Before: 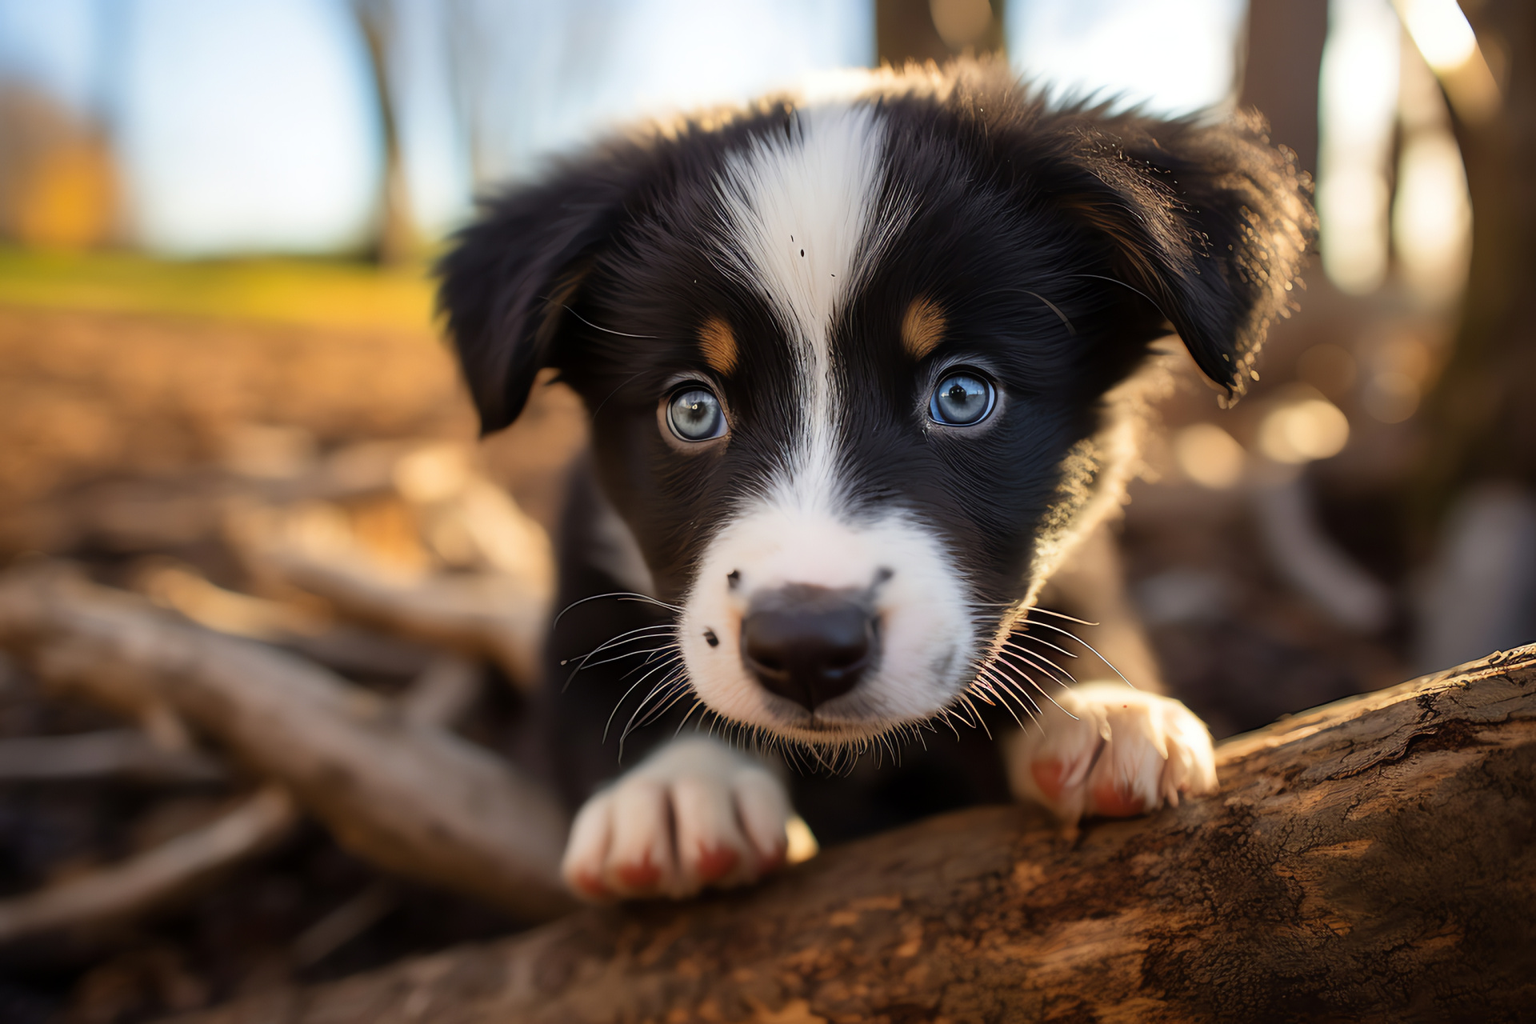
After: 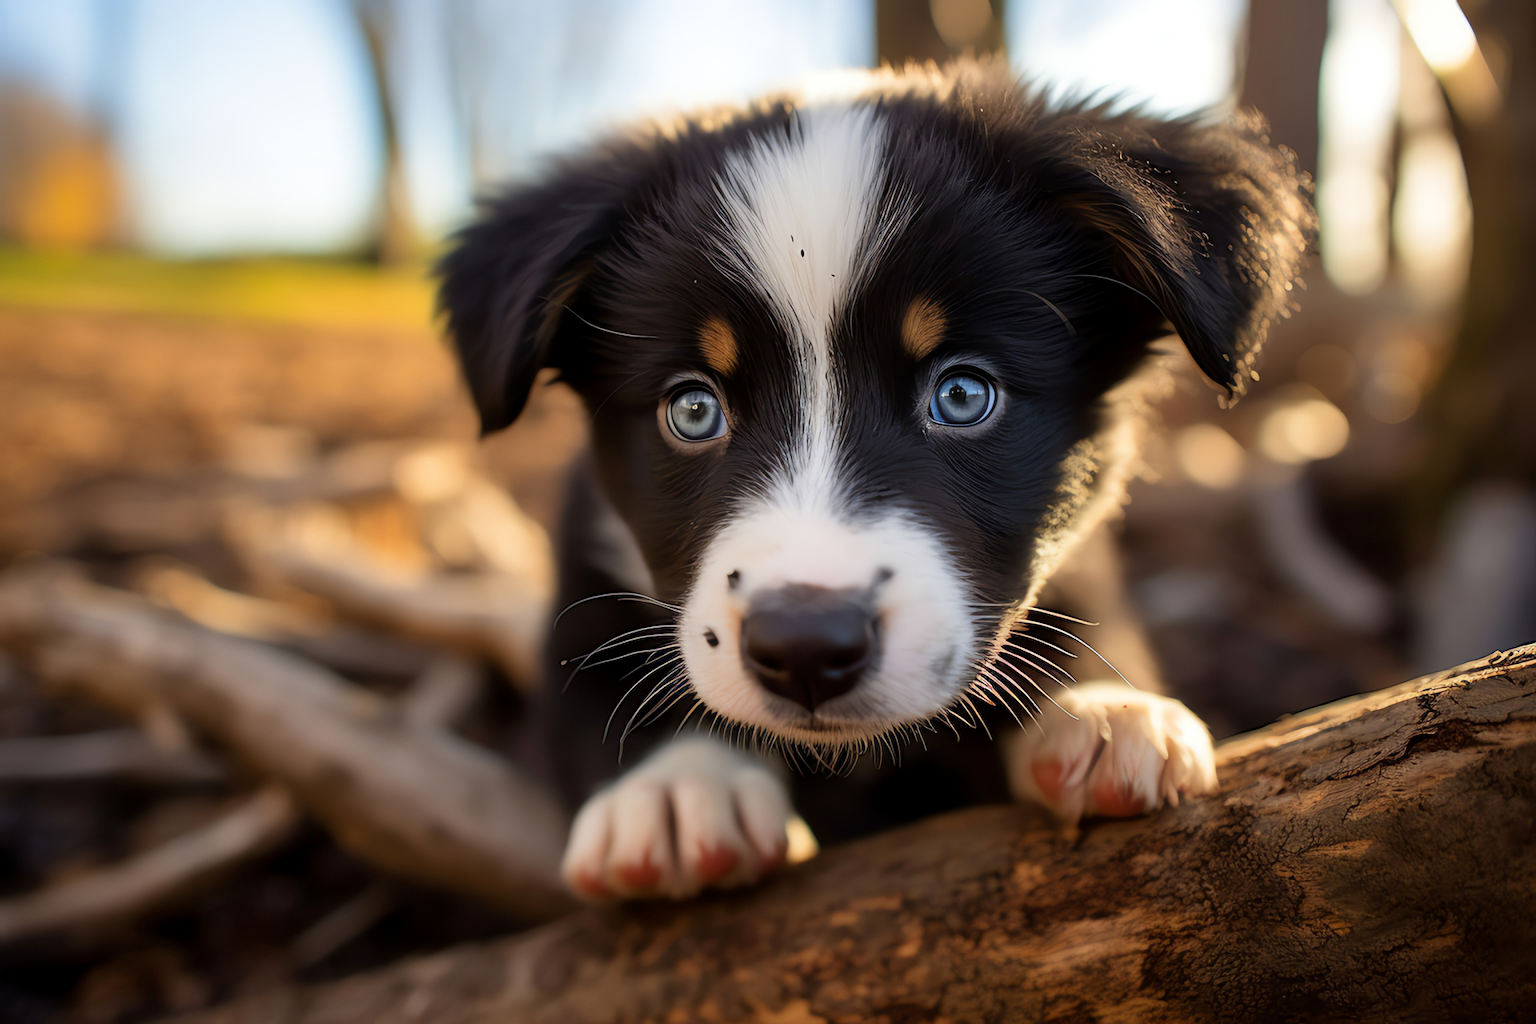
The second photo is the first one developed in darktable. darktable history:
exposure: black level correction 0.001, compensate highlight preservation false
white balance: emerald 1
